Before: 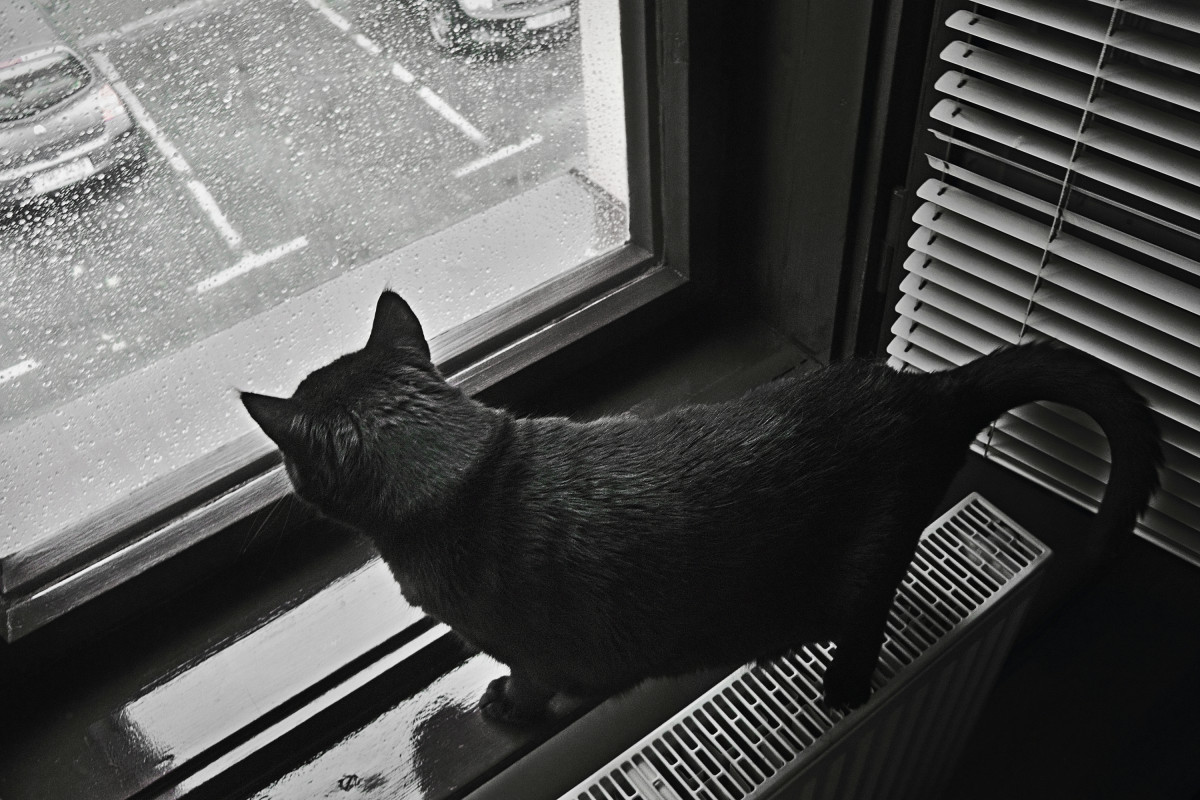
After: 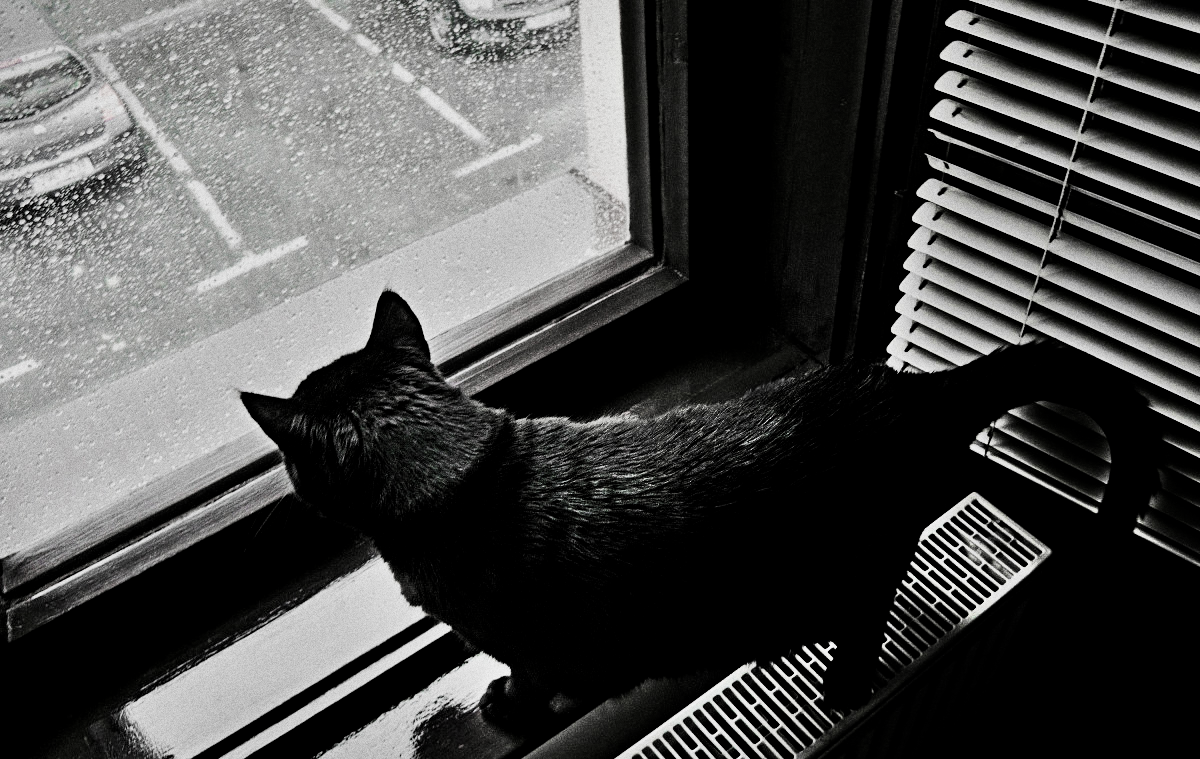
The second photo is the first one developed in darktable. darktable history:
crop and rotate: top 0%, bottom 5.097%
local contrast: highlights 100%, shadows 100%, detail 120%, midtone range 0.2
exposure: exposure -0.01 EV, compensate highlight preservation false
tone equalizer: on, module defaults
contrast brightness saturation: saturation -0.04
grain: coarseness 11.82 ISO, strength 36.67%, mid-tones bias 74.17%
filmic rgb: black relative exposure -5 EV, white relative exposure 3.5 EV, hardness 3.19, contrast 1.2, highlights saturation mix -50%
shadows and highlights: soften with gaussian
